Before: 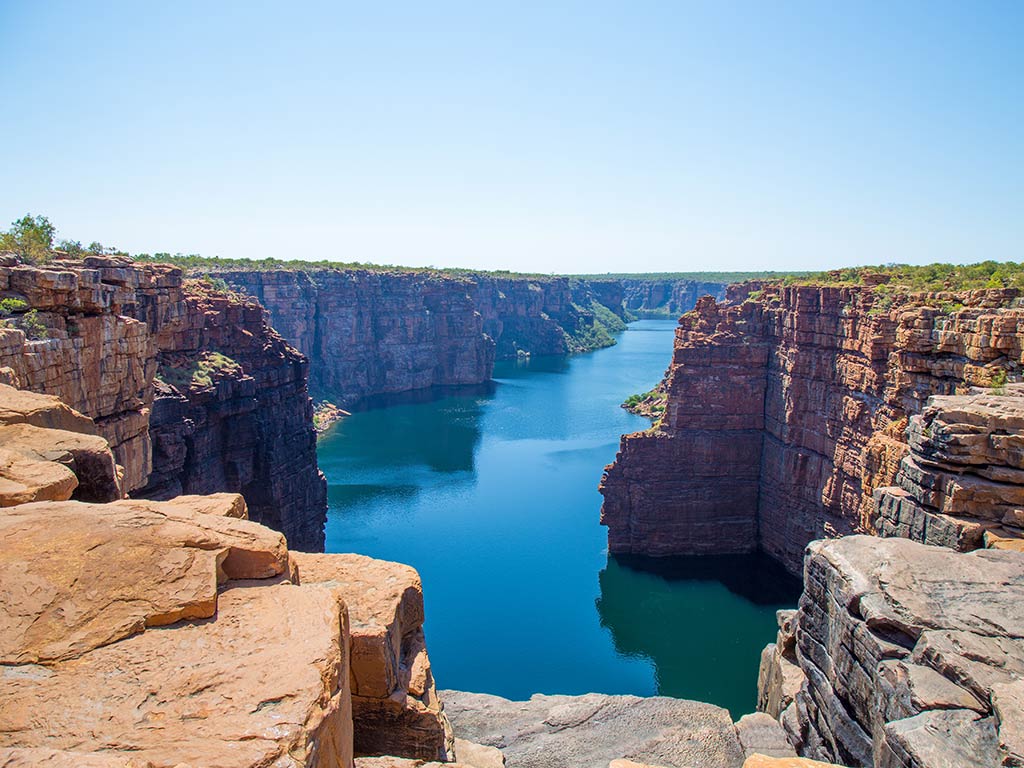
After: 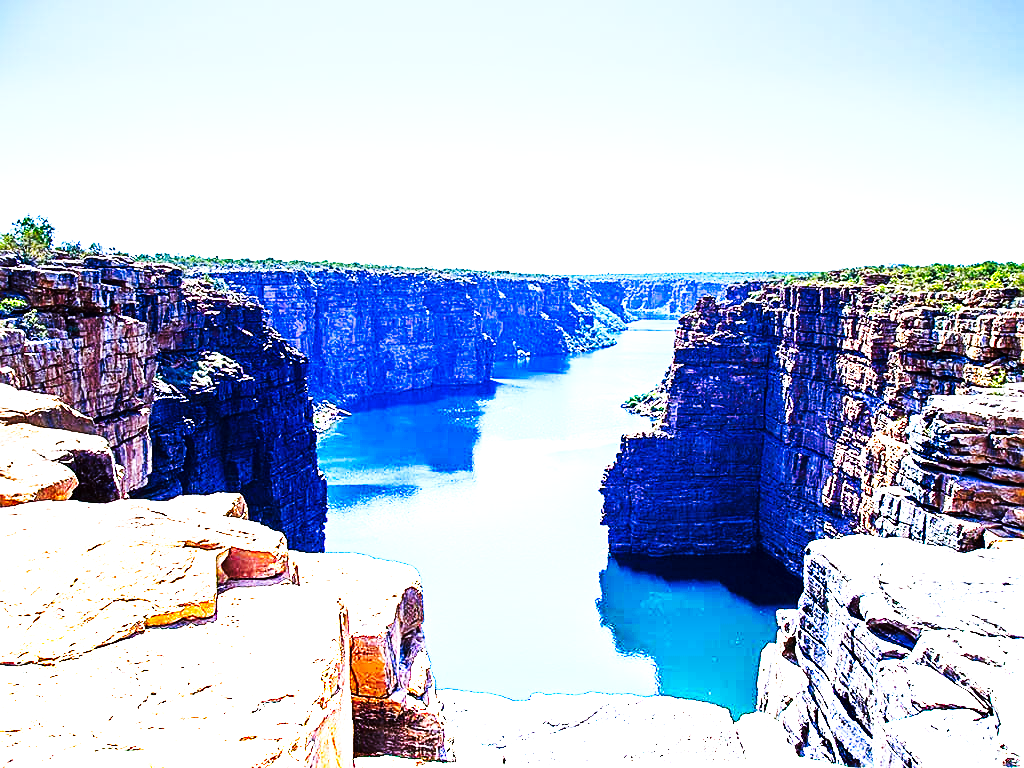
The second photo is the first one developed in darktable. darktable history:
tone curve: curves: ch0 [(0, 0) (0.003, 0.003) (0.011, 0.005) (0.025, 0.005) (0.044, 0.008) (0.069, 0.015) (0.1, 0.023) (0.136, 0.032) (0.177, 0.046) (0.224, 0.072) (0.277, 0.124) (0.335, 0.174) (0.399, 0.253) (0.468, 0.365) (0.543, 0.519) (0.623, 0.675) (0.709, 0.805) (0.801, 0.908) (0.898, 0.97) (1, 1)], preserve colors none
graduated density: density -3.9 EV
sharpen: on, module defaults
contrast brightness saturation: brightness -0.2, saturation 0.08
white balance: red 0.871, blue 1.249
exposure: exposure 0.4 EV, compensate highlight preservation false
